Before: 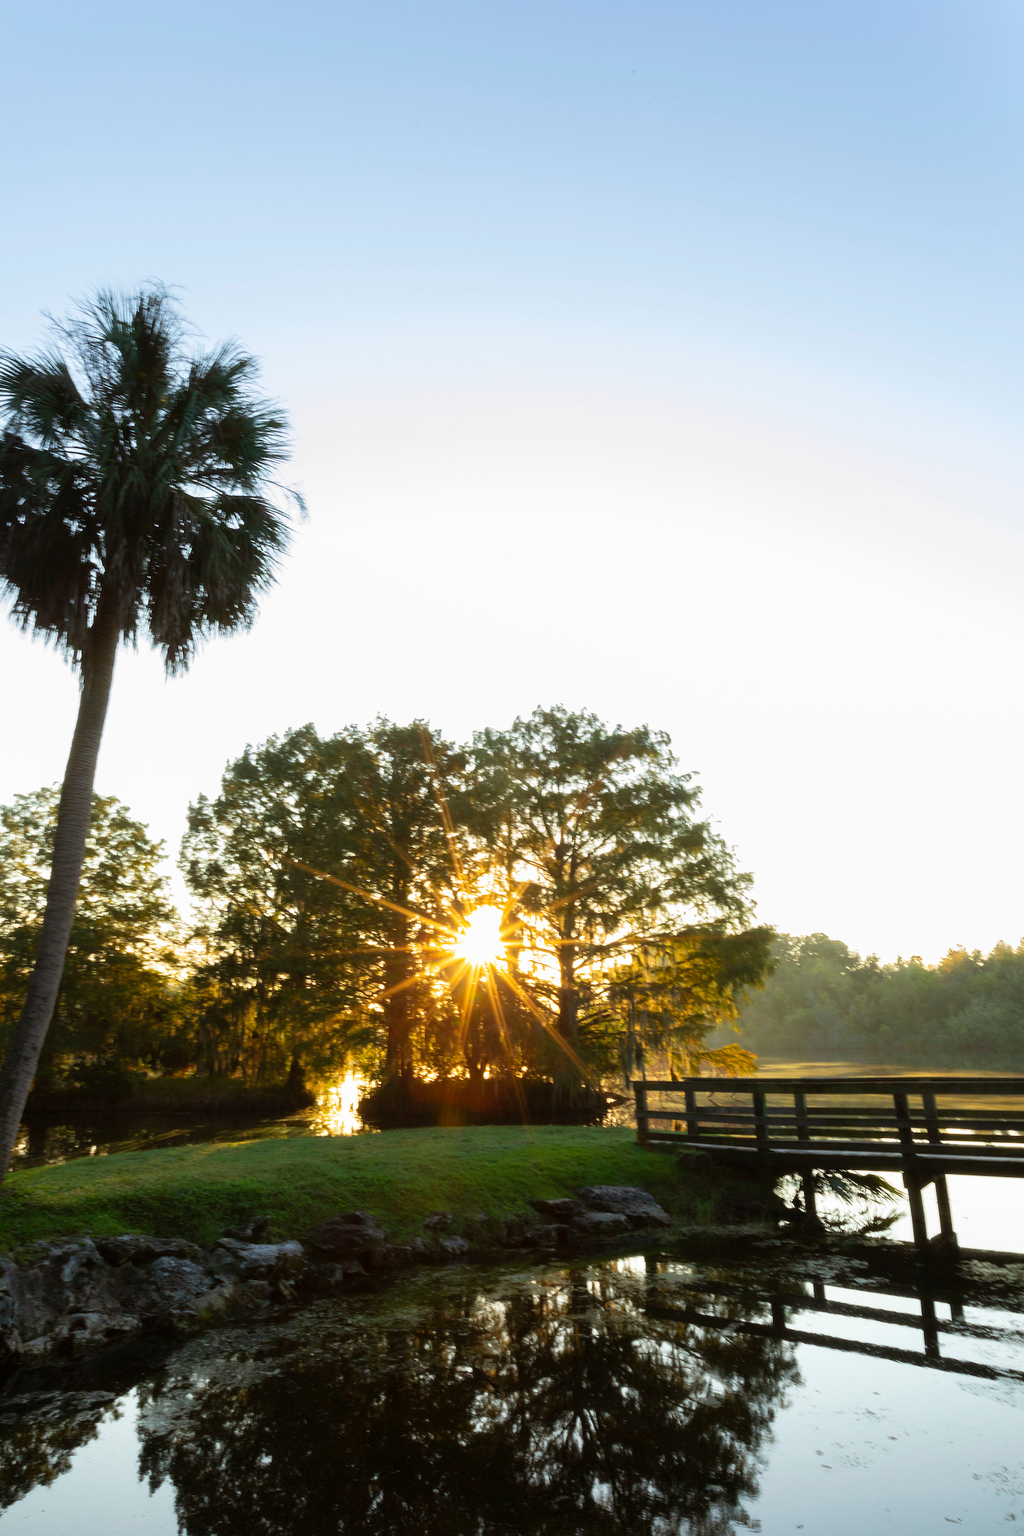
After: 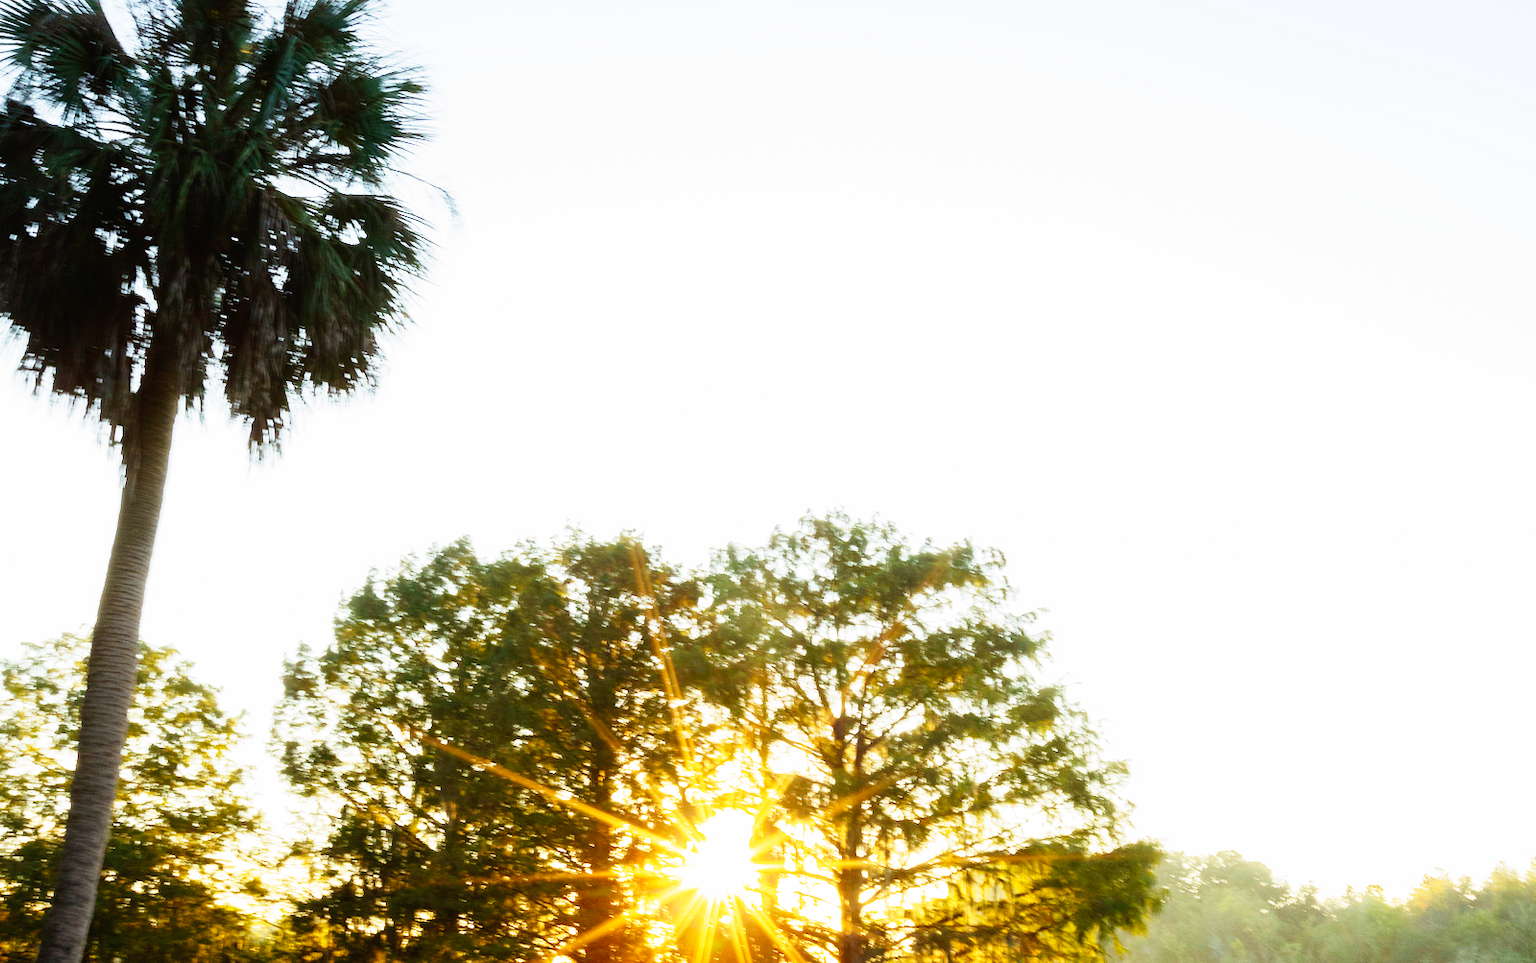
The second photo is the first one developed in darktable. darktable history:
base curve: curves: ch0 [(0, 0) (0, 0.001) (0.001, 0.001) (0.004, 0.002) (0.007, 0.004) (0.015, 0.013) (0.033, 0.045) (0.052, 0.096) (0.075, 0.17) (0.099, 0.241) (0.163, 0.42) (0.219, 0.55) (0.259, 0.616) (0.327, 0.722) (0.365, 0.765) (0.522, 0.873) (0.547, 0.881) (0.689, 0.919) (0.826, 0.952) (1, 1)], preserve colors none
crop and rotate: top 23.84%, bottom 34.294%
